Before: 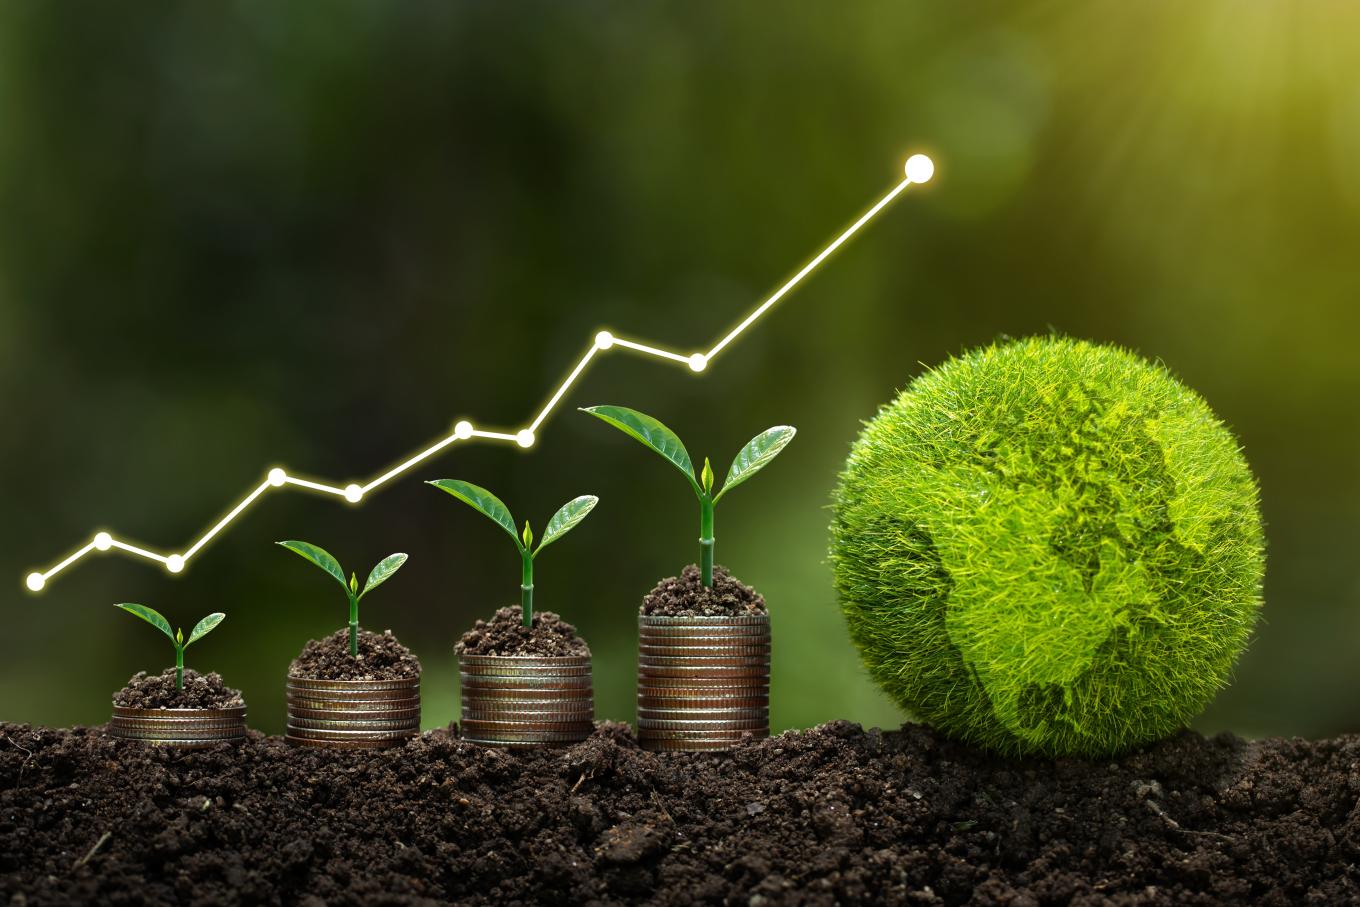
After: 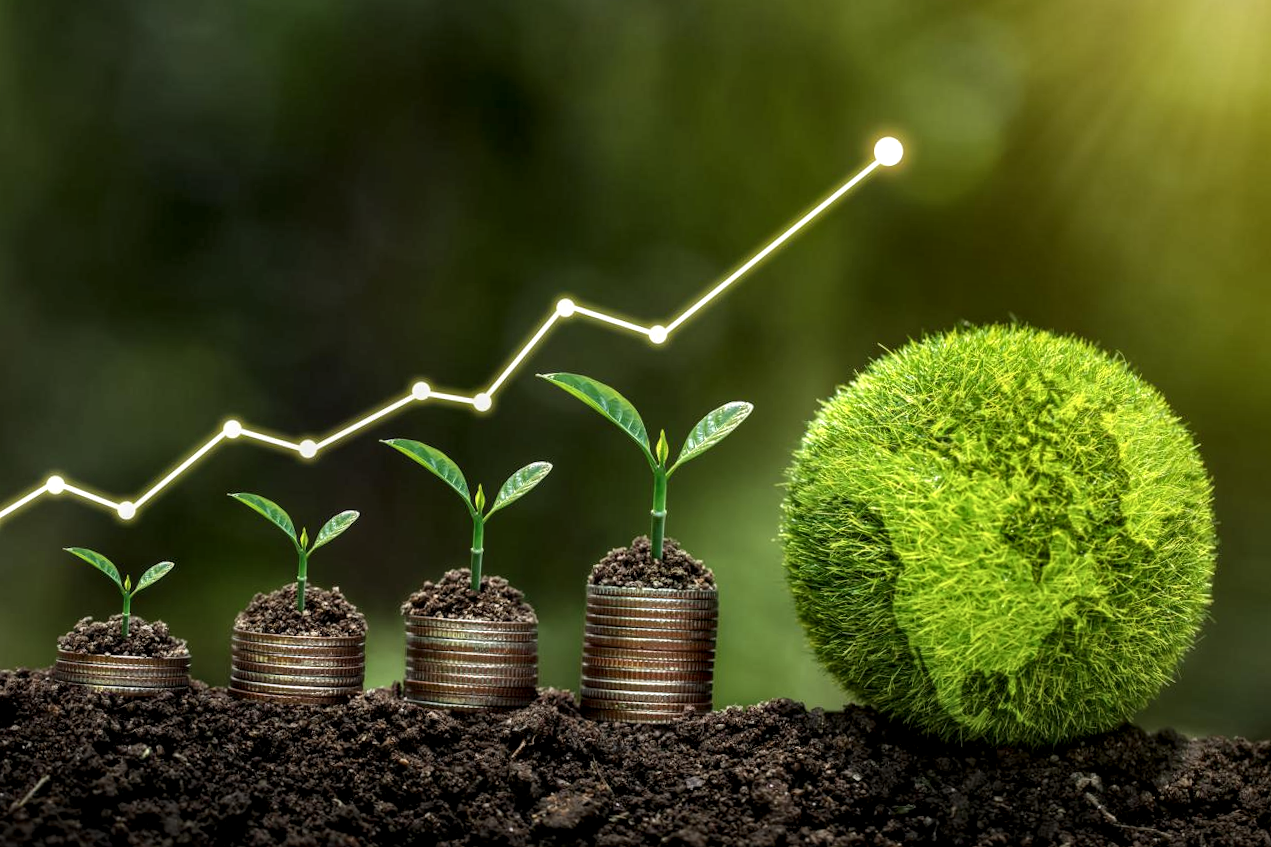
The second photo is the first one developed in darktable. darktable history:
exposure: exposure -0.04 EV, compensate highlight preservation false
local contrast: highlights 28%, detail 150%
crop and rotate: angle -2.72°
